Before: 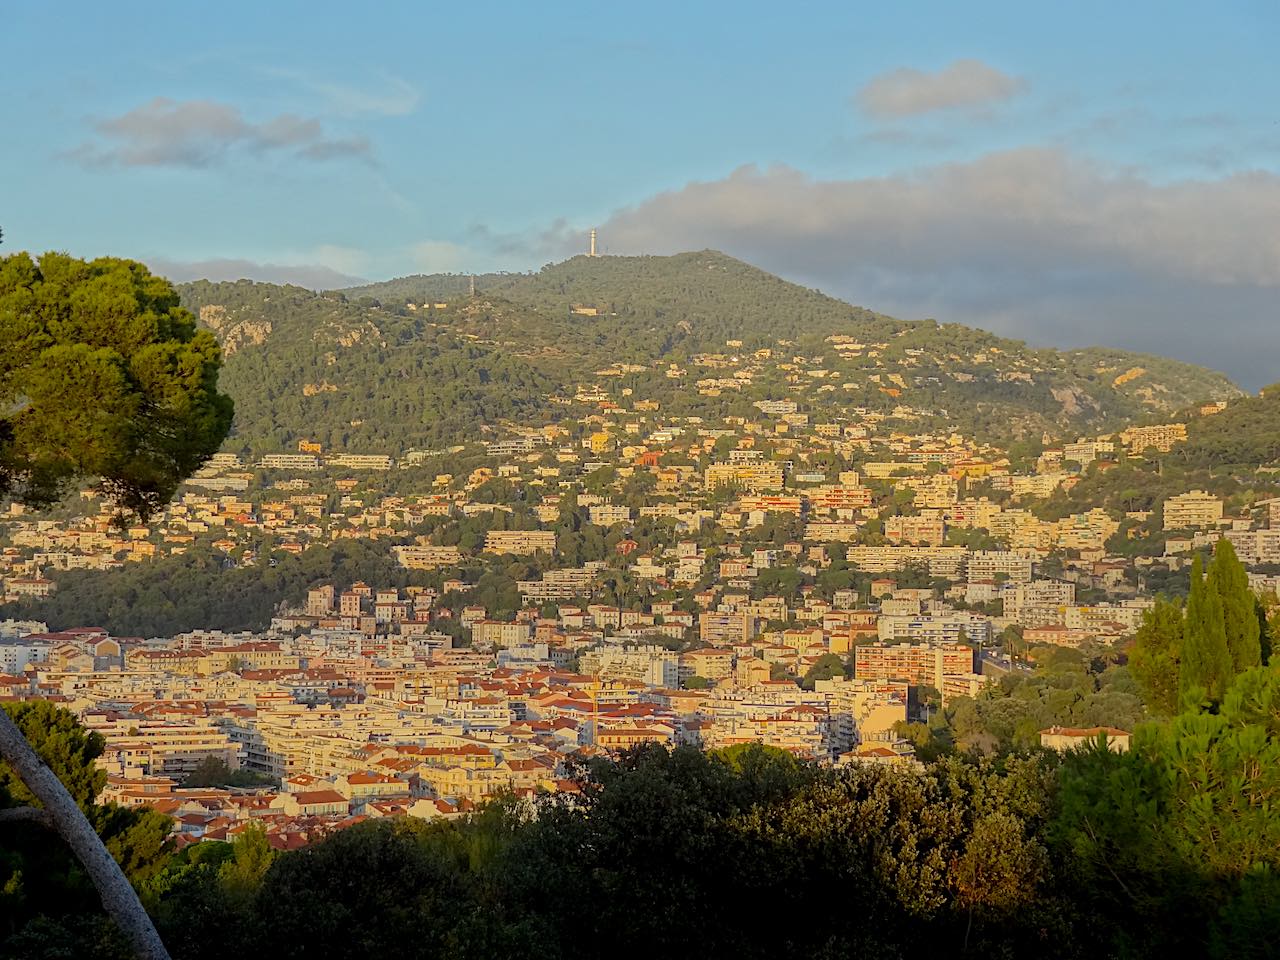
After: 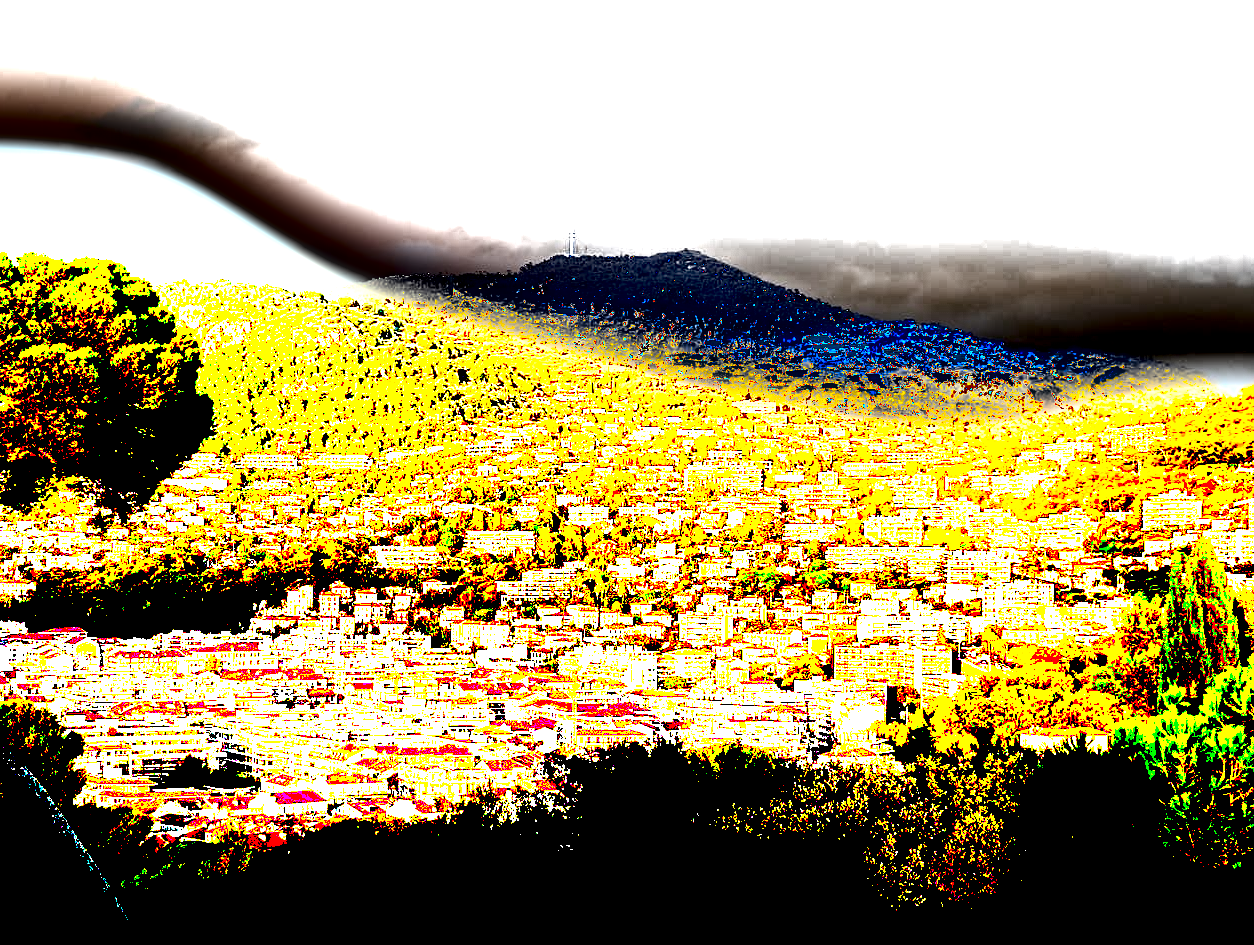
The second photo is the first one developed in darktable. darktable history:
exposure: black level correction 0.099, exposure 2.961 EV, compensate highlight preservation false
crop: left 1.676%, right 0.282%, bottom 1.511%
shadows and highlights: radius 102.99, shadows 50.69, highlights -64.07, soften with gaussian
